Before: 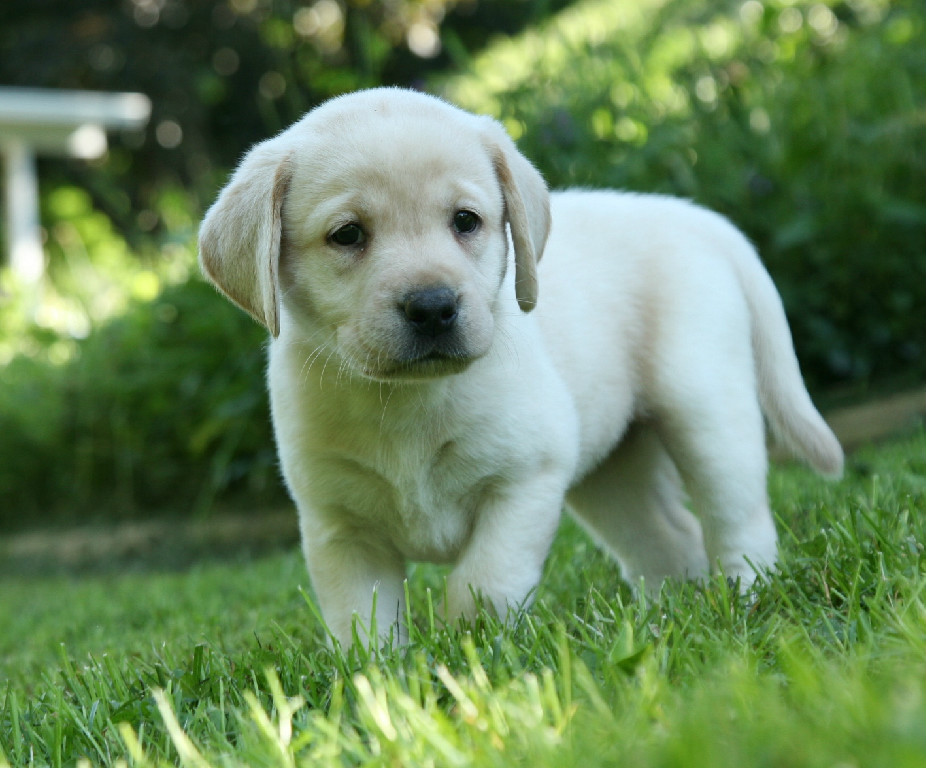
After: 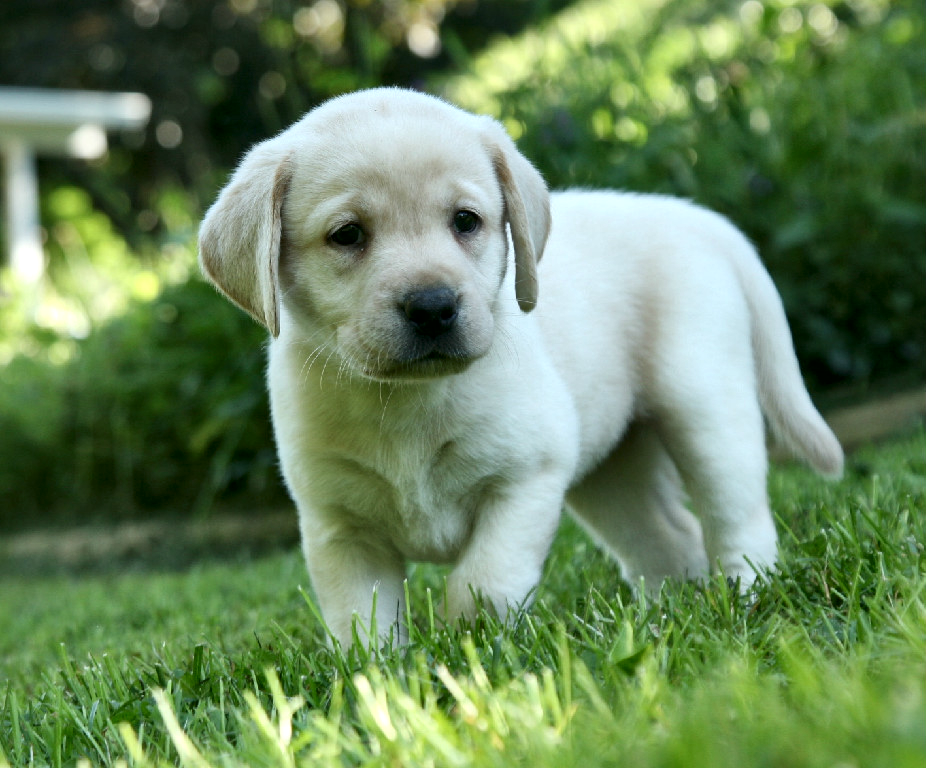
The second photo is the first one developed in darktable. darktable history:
local contrast: mode bilateral grid, contrast 25, coarseness 60, detail 152%, midtone range 0.2
